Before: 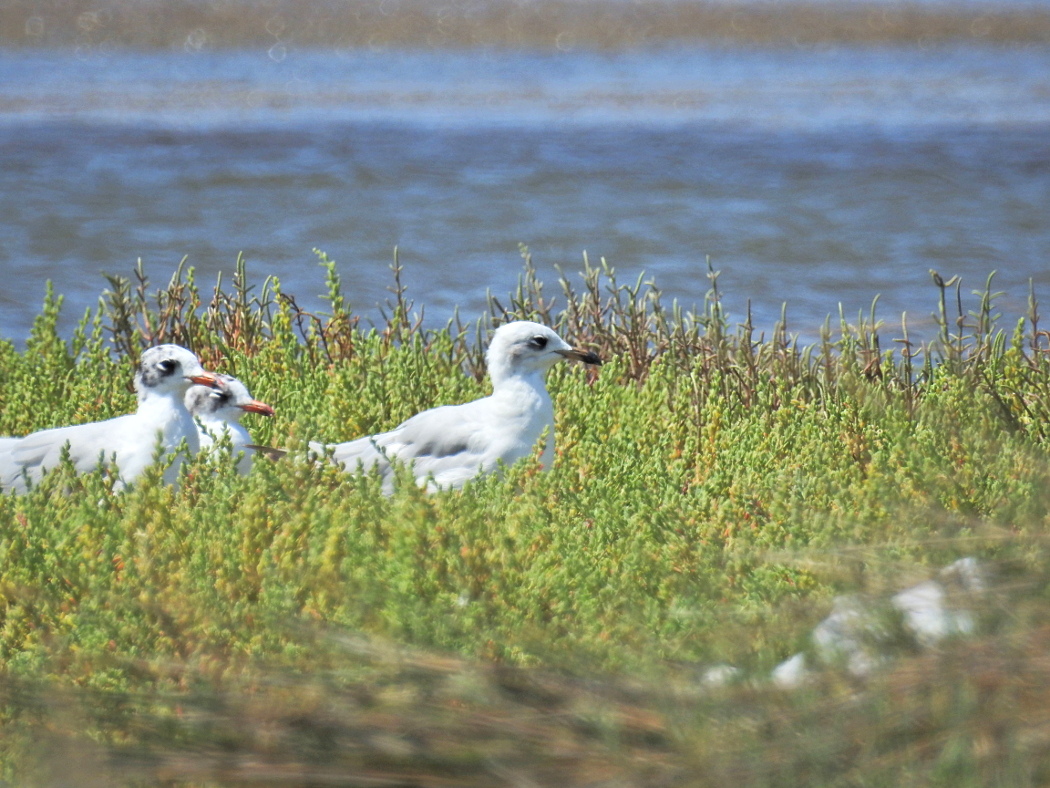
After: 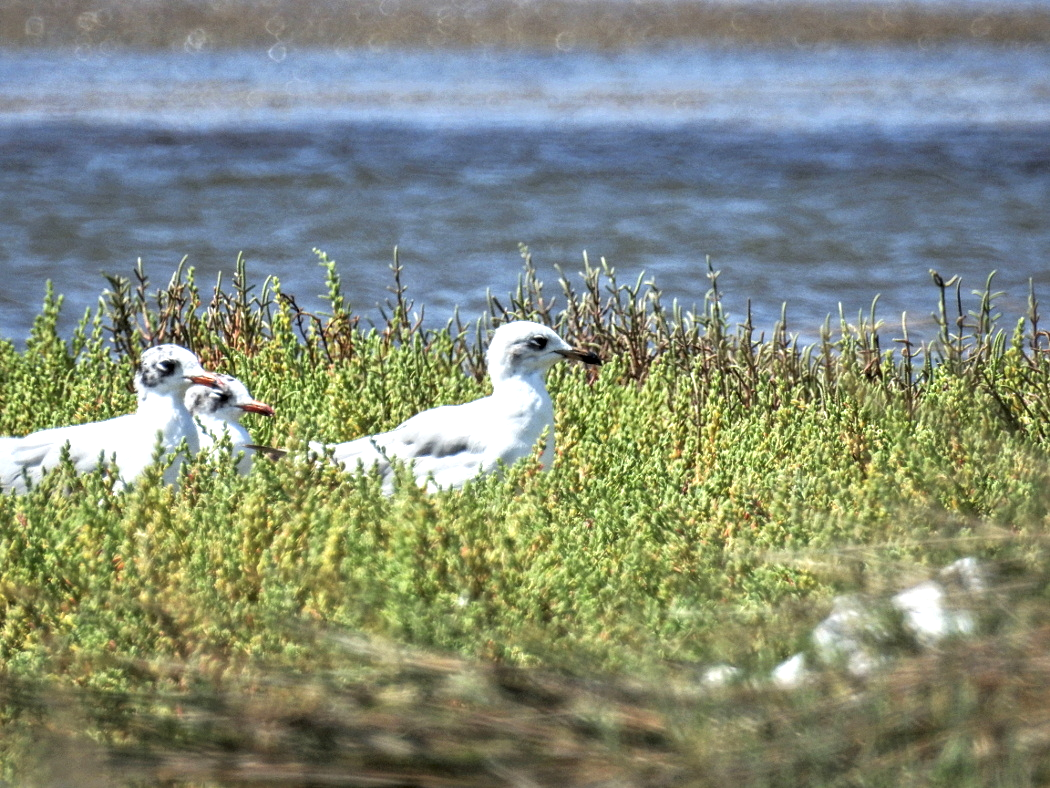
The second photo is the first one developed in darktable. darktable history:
local contrast: highlights 16%, detail 188%
